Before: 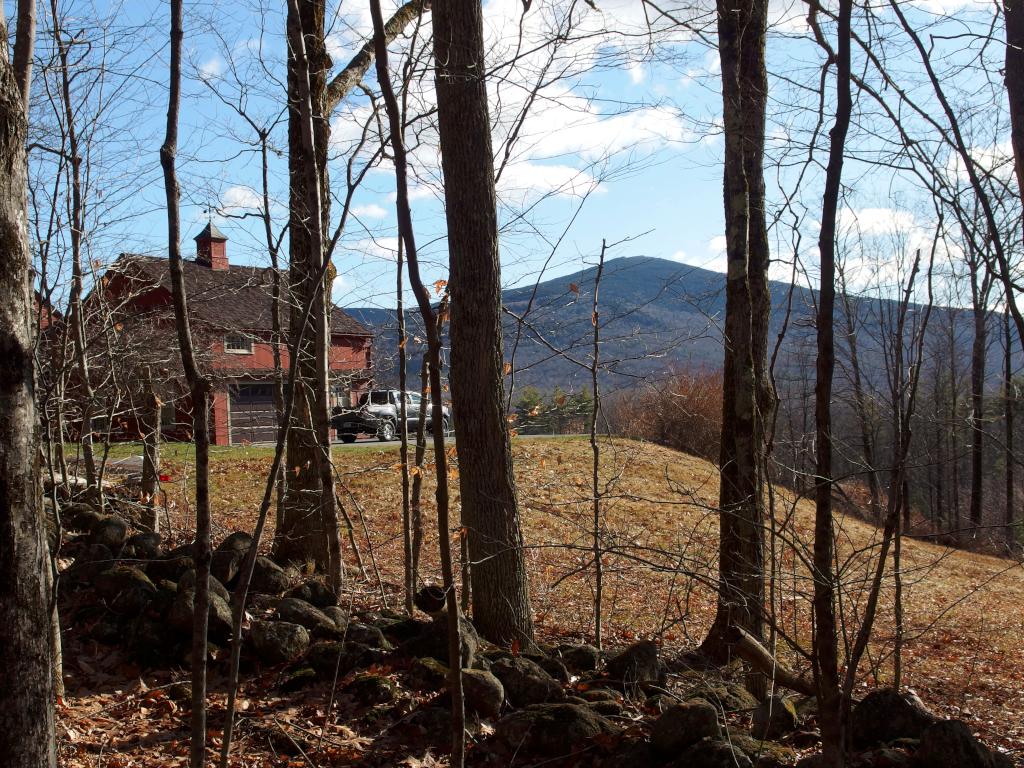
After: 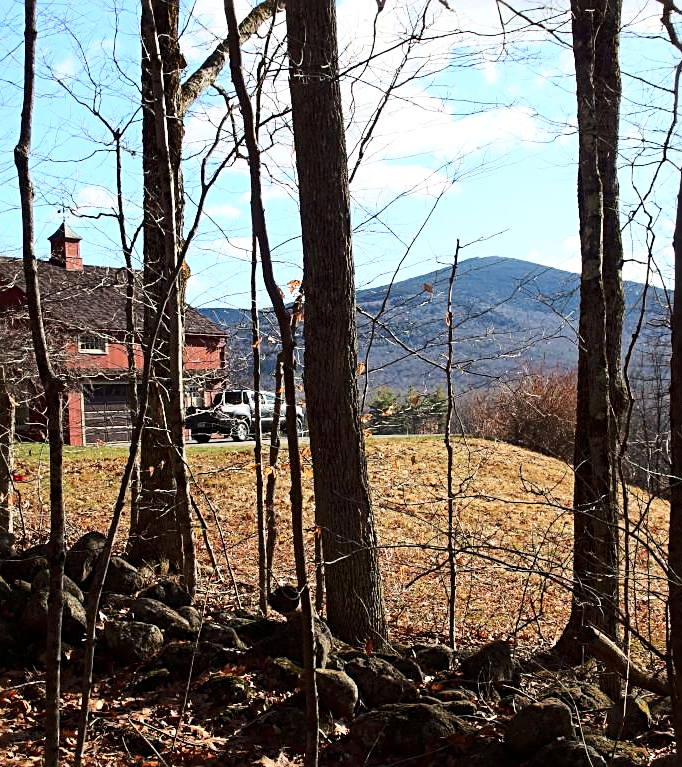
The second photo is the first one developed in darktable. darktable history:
crop and rotate: left 14.332%, right 19.005%
sharpen: radius 2.76
base curve: curves: ch0 [(0, 0) (0.028, 0.03) (0.121, 0.232) (0.46, 0.748) (0.859, 0.968) (1, 1)]
